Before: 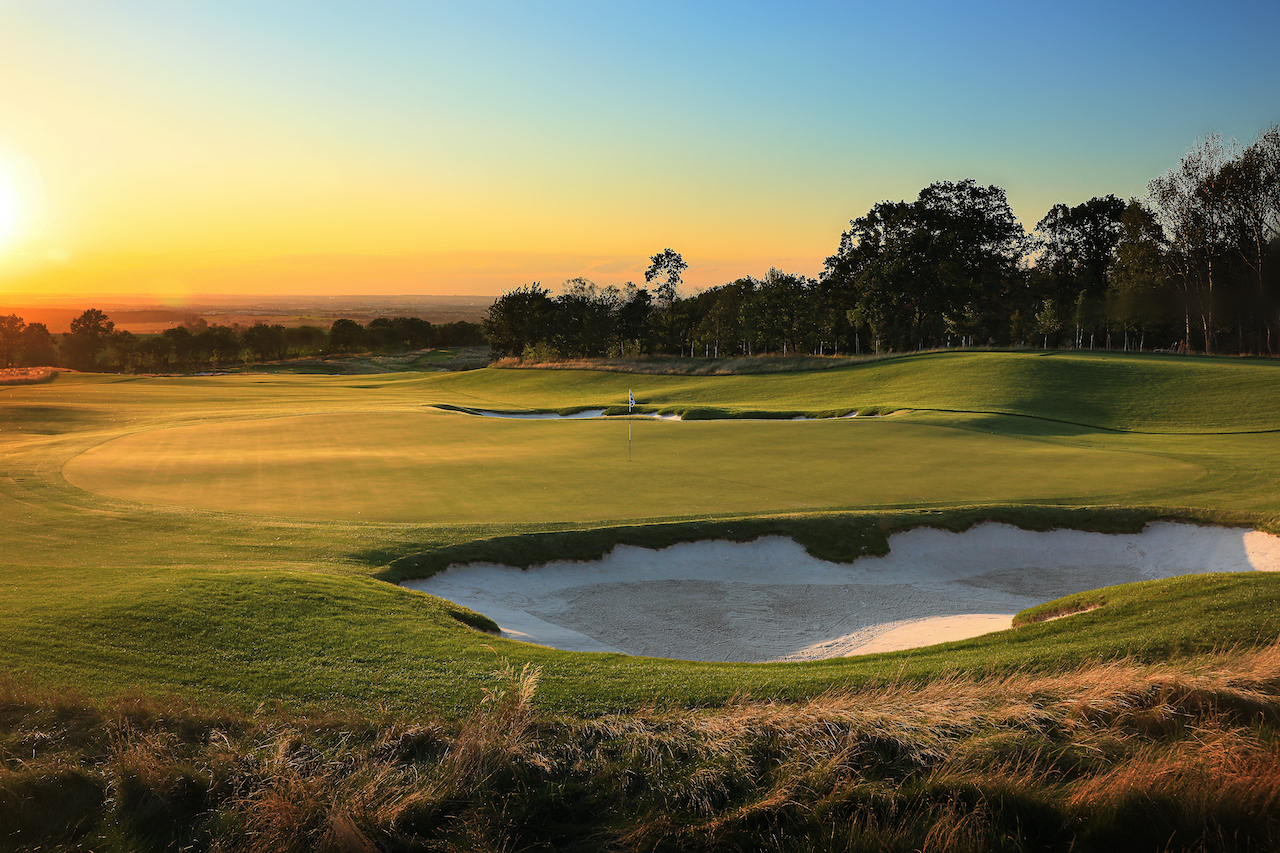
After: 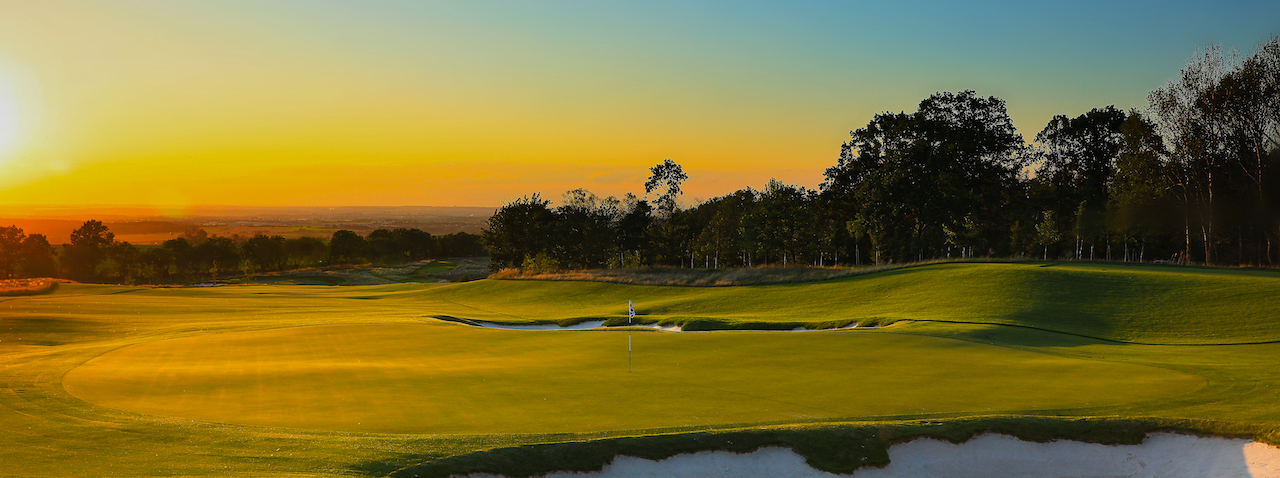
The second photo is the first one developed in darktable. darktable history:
color balance rgb: perceptual saturation grading › global saturation 25%, global vibrance 10%
crop and rotate: top 10.605%, bottom 33.274%
graduated density: rotation 5.63°, offset 76.9
